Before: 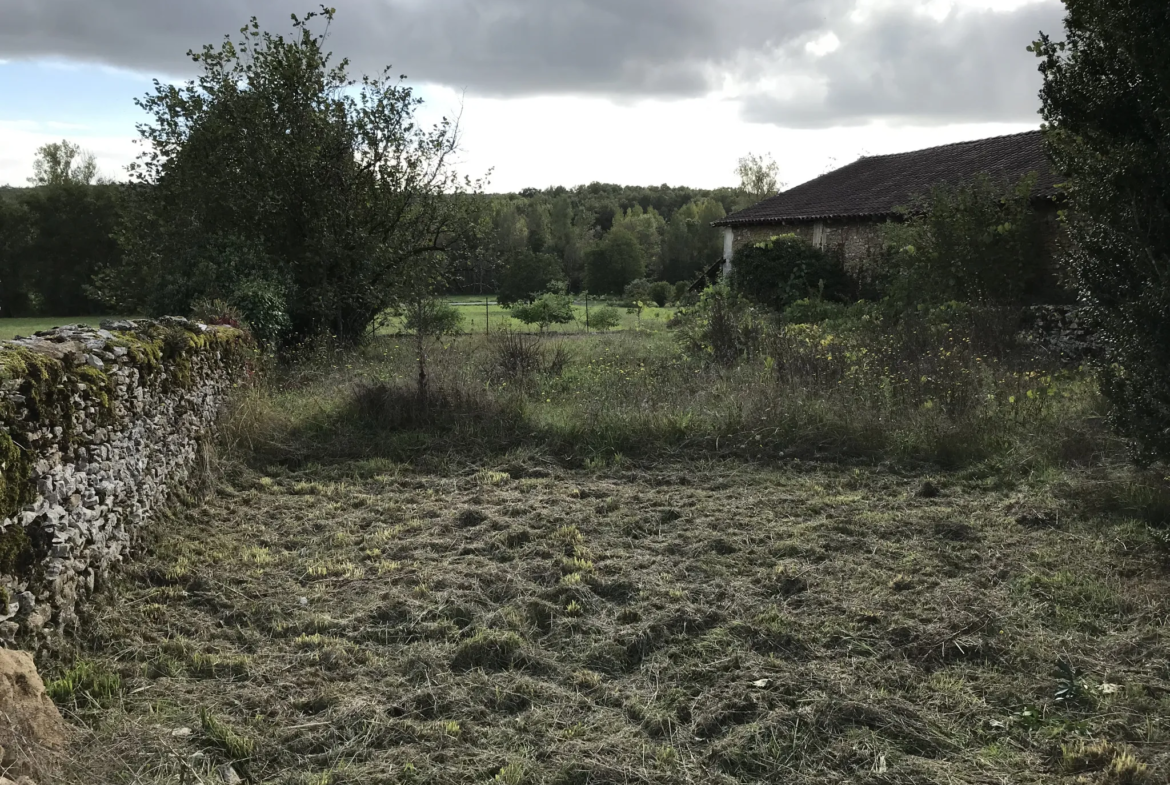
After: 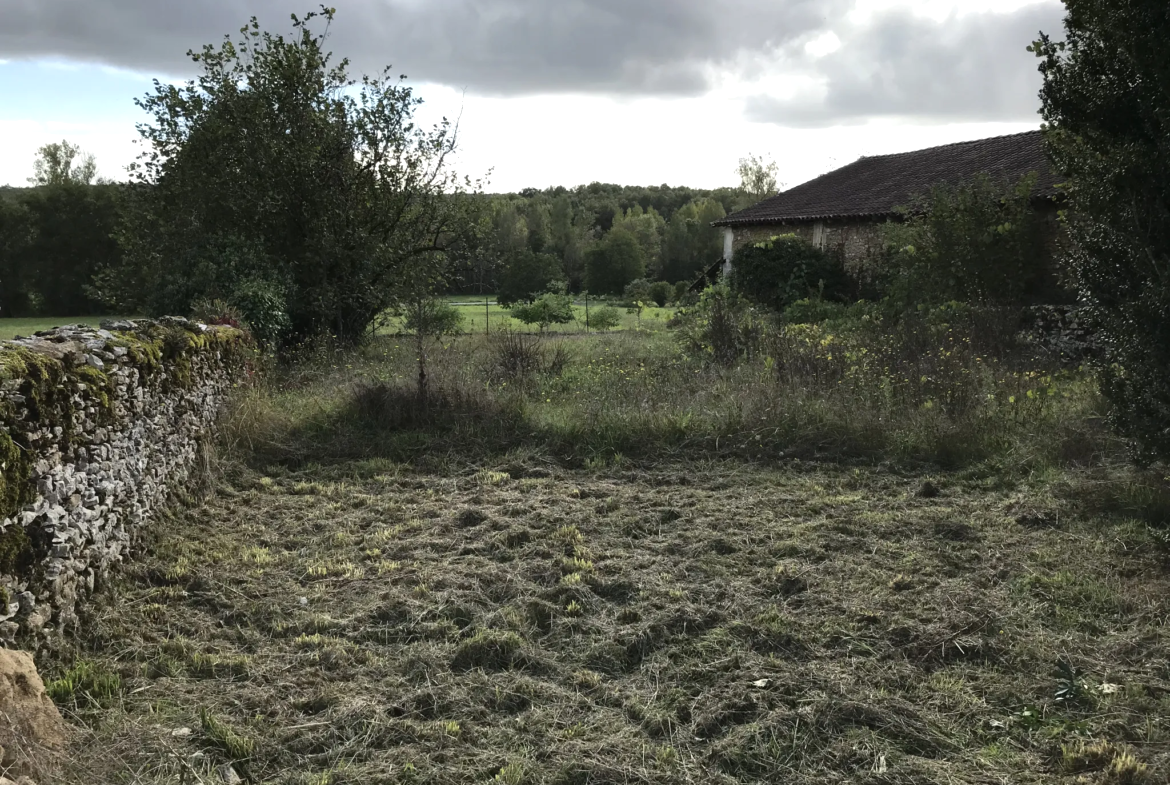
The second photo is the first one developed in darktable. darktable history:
exposure: exposure 0.217 EV, compensate highlight preservation false
base curve: curves: ch0 [(0, 0) (0.303, 0.277) (1, 1)]
